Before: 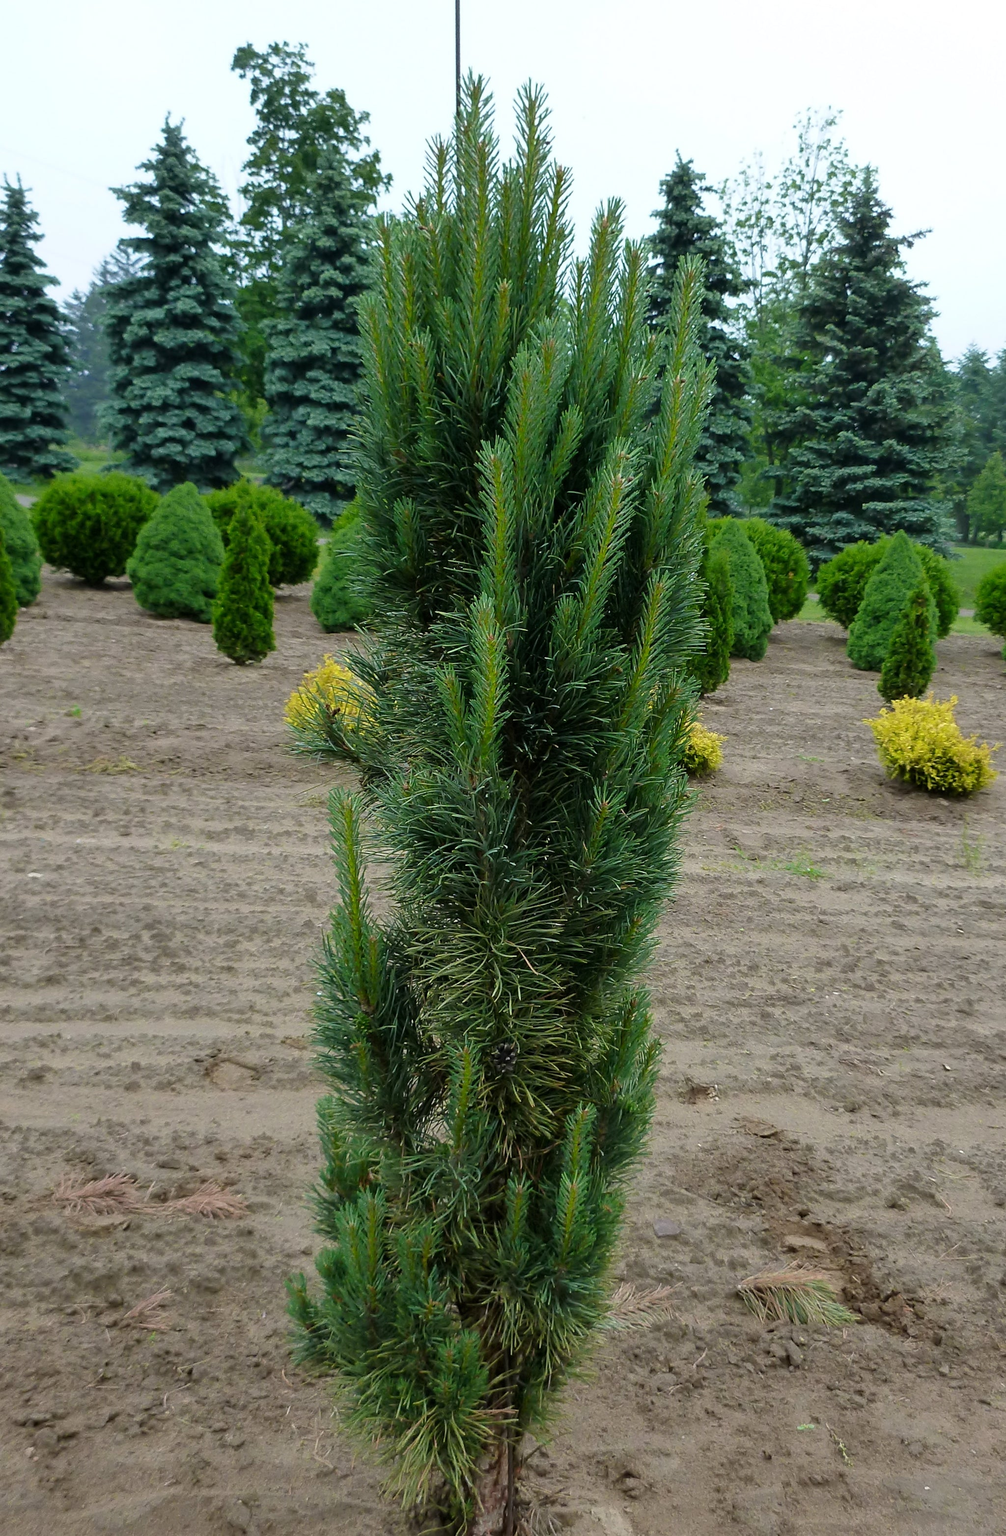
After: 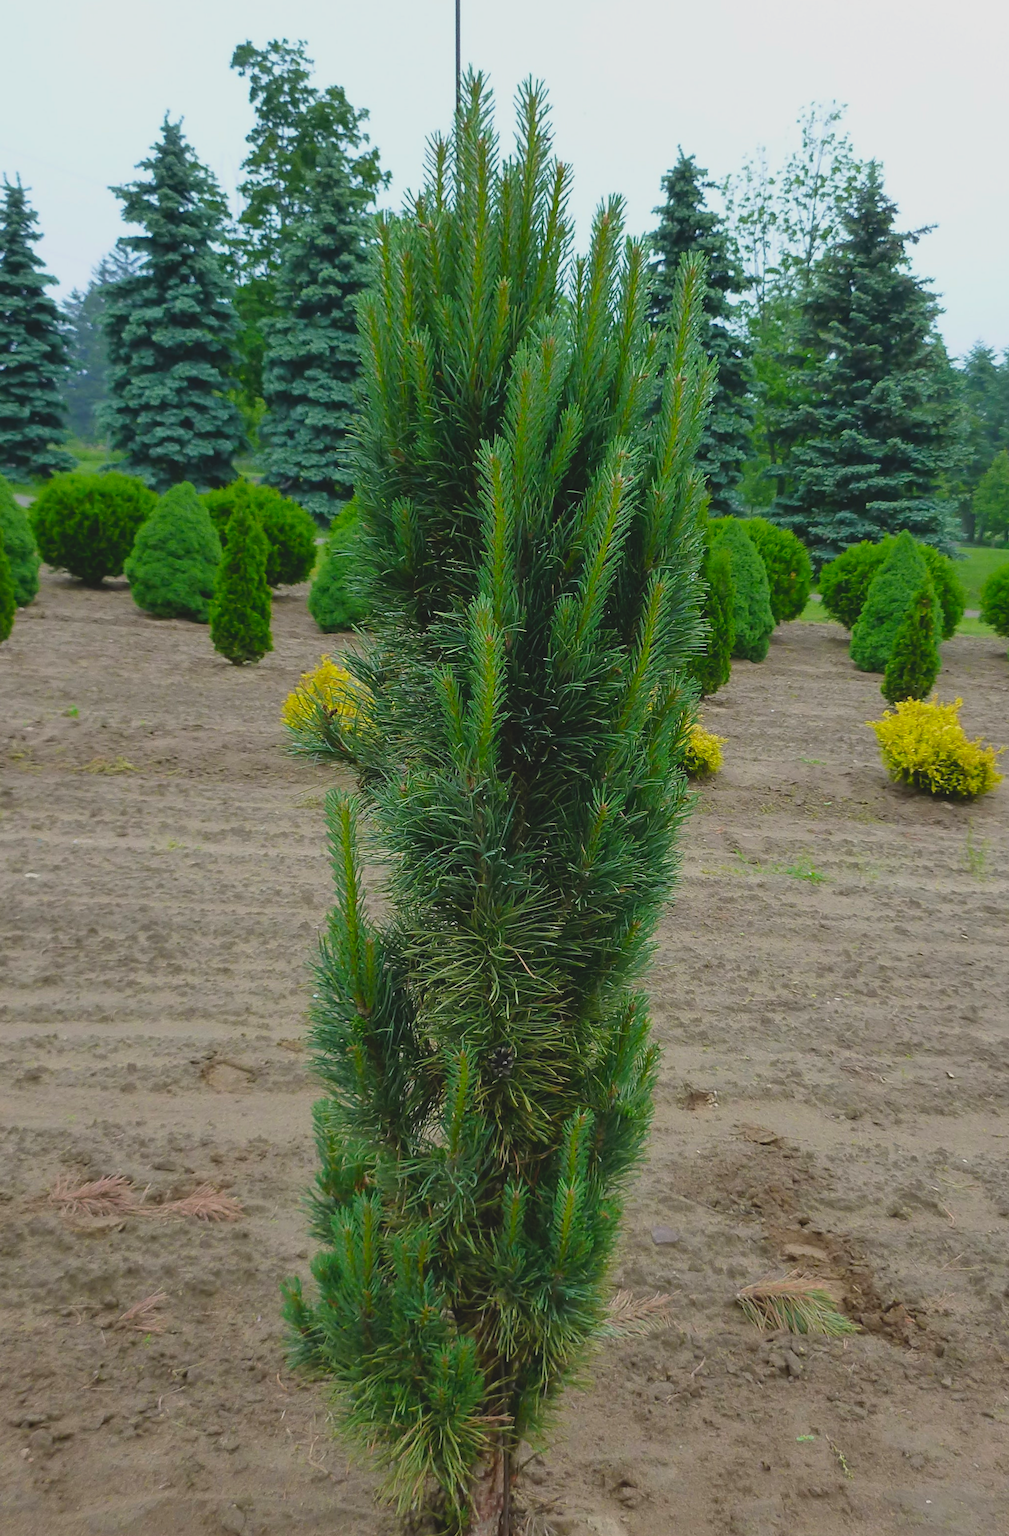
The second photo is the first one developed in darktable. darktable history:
rotate and perspective: rotation 0.192°, lens shift (horizontal) -0.015, crop left 0.005, crop right 0.996, crop top 0.006, crop bottom 0.99
color balance rgb: on, module defaults
contrast brightness saturation: contrast -0.19, saturation 0.19
